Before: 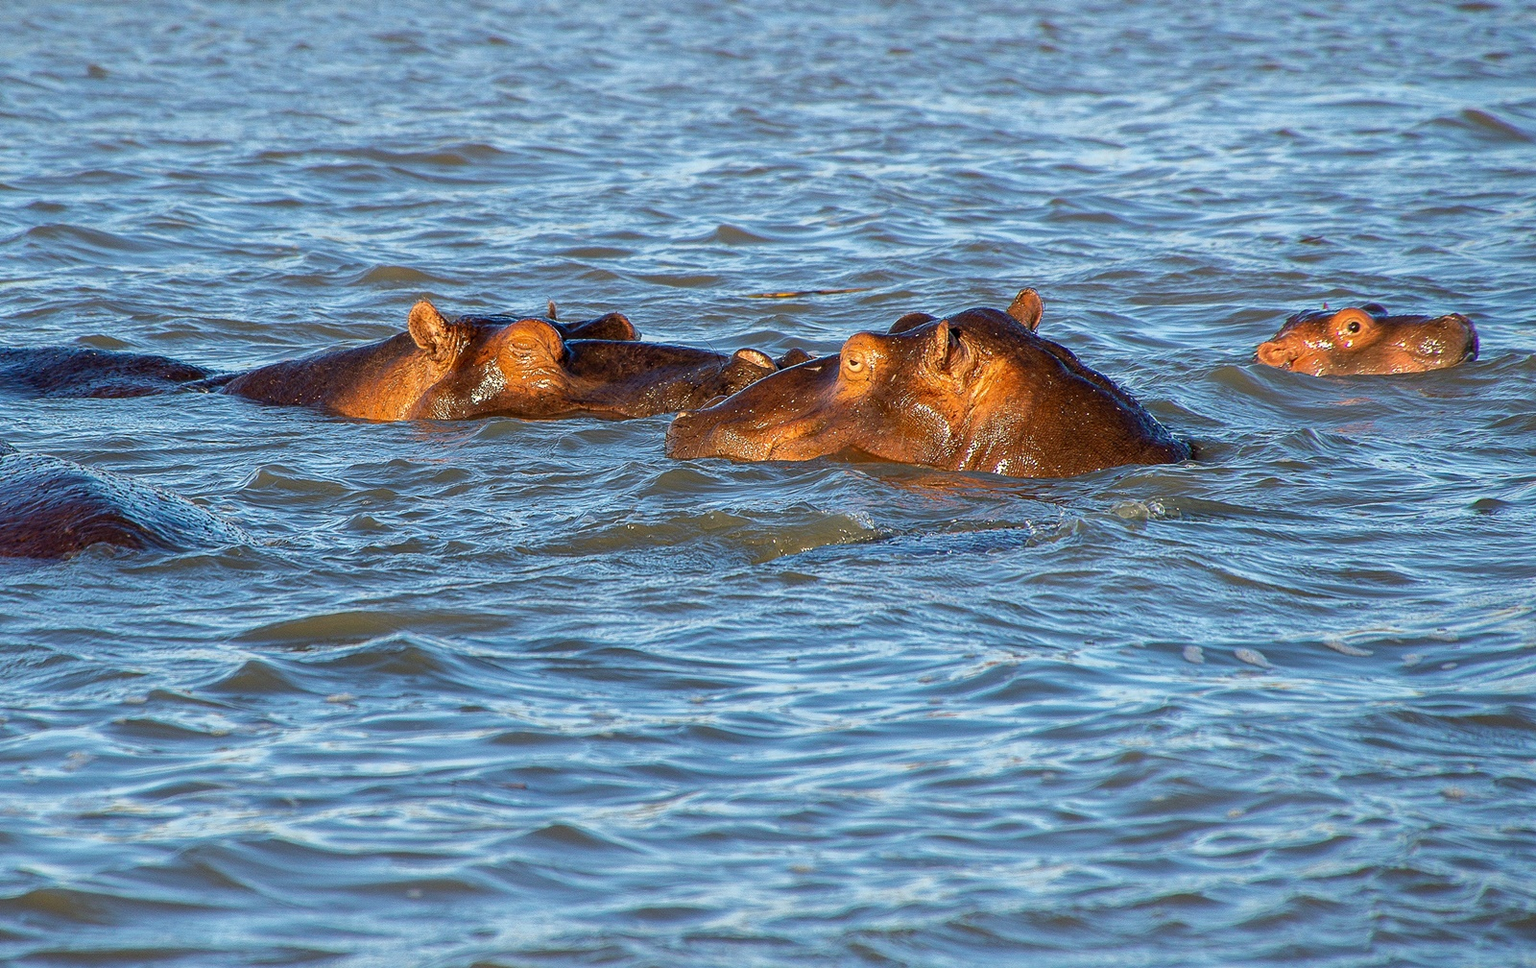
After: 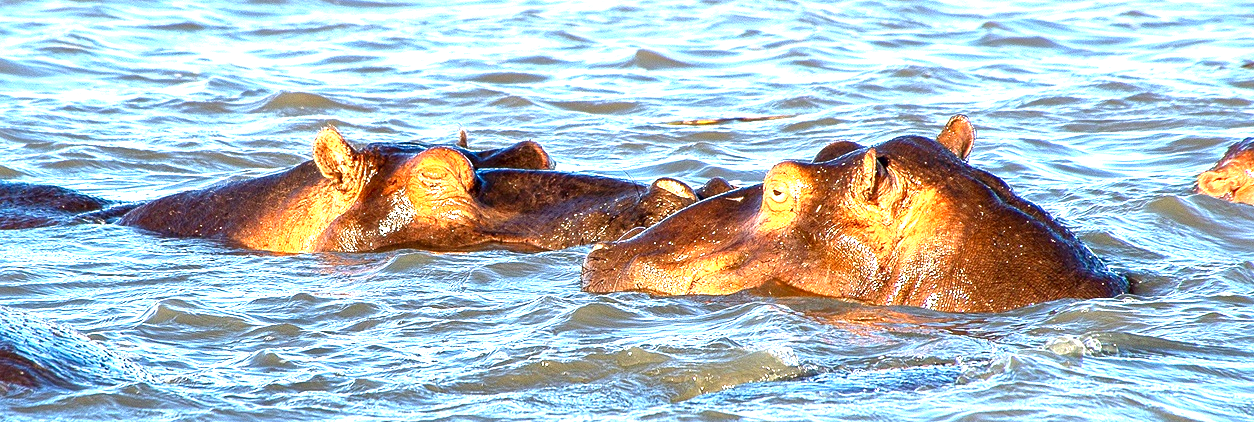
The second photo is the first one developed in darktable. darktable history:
local contrast: mode bilateral grid, contrast 70, coarseness 75, detail 180%, midtone range 0.2
crop: left 7.056%, top 18.382%, right 14.512%, bottom 39.674%
exposure: black level correction 0, exposure 1.673 EV, compensate exposure bias true, compensate highlight preservation false
